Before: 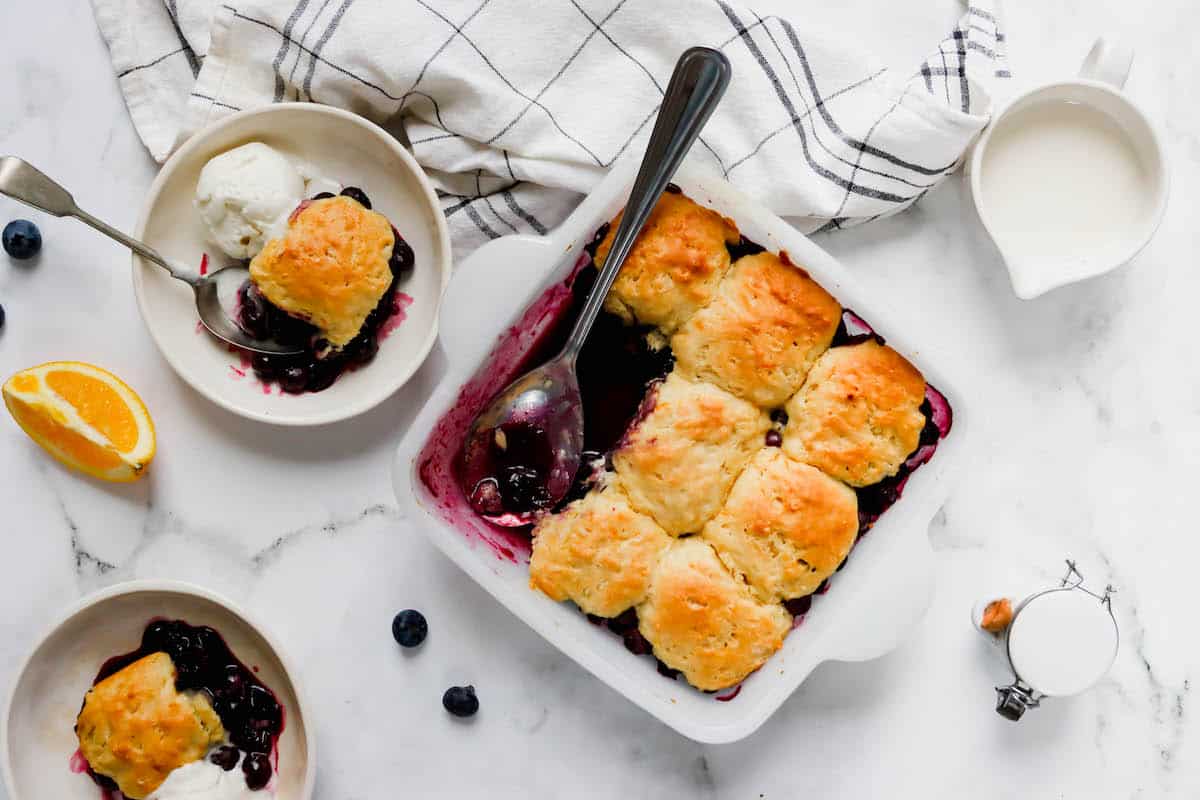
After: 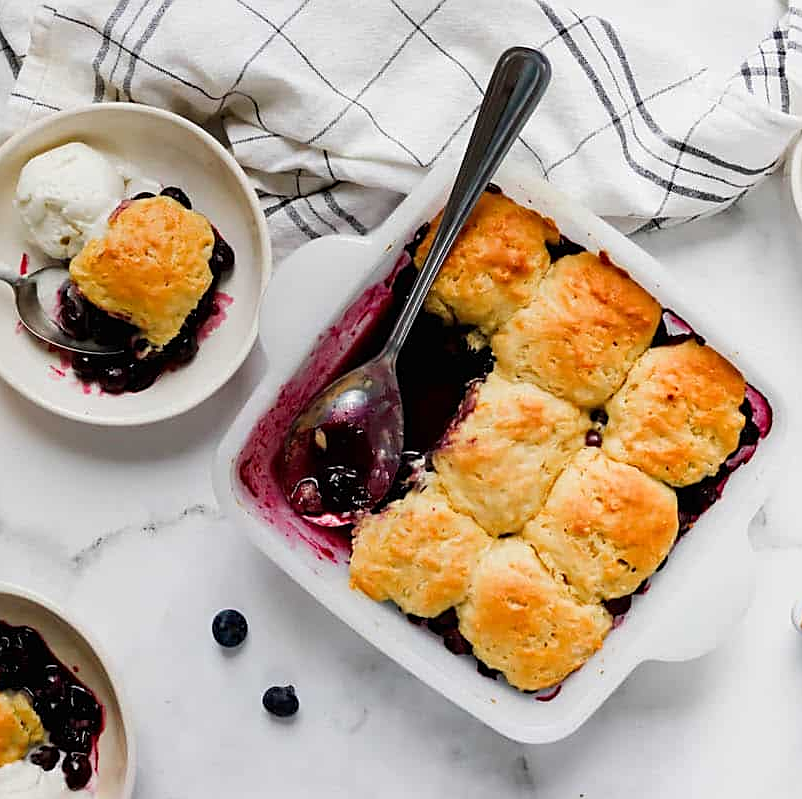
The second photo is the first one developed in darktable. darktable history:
crop and rotate: left 15.001%, right 18.127%
sharpen: on, module defaults
